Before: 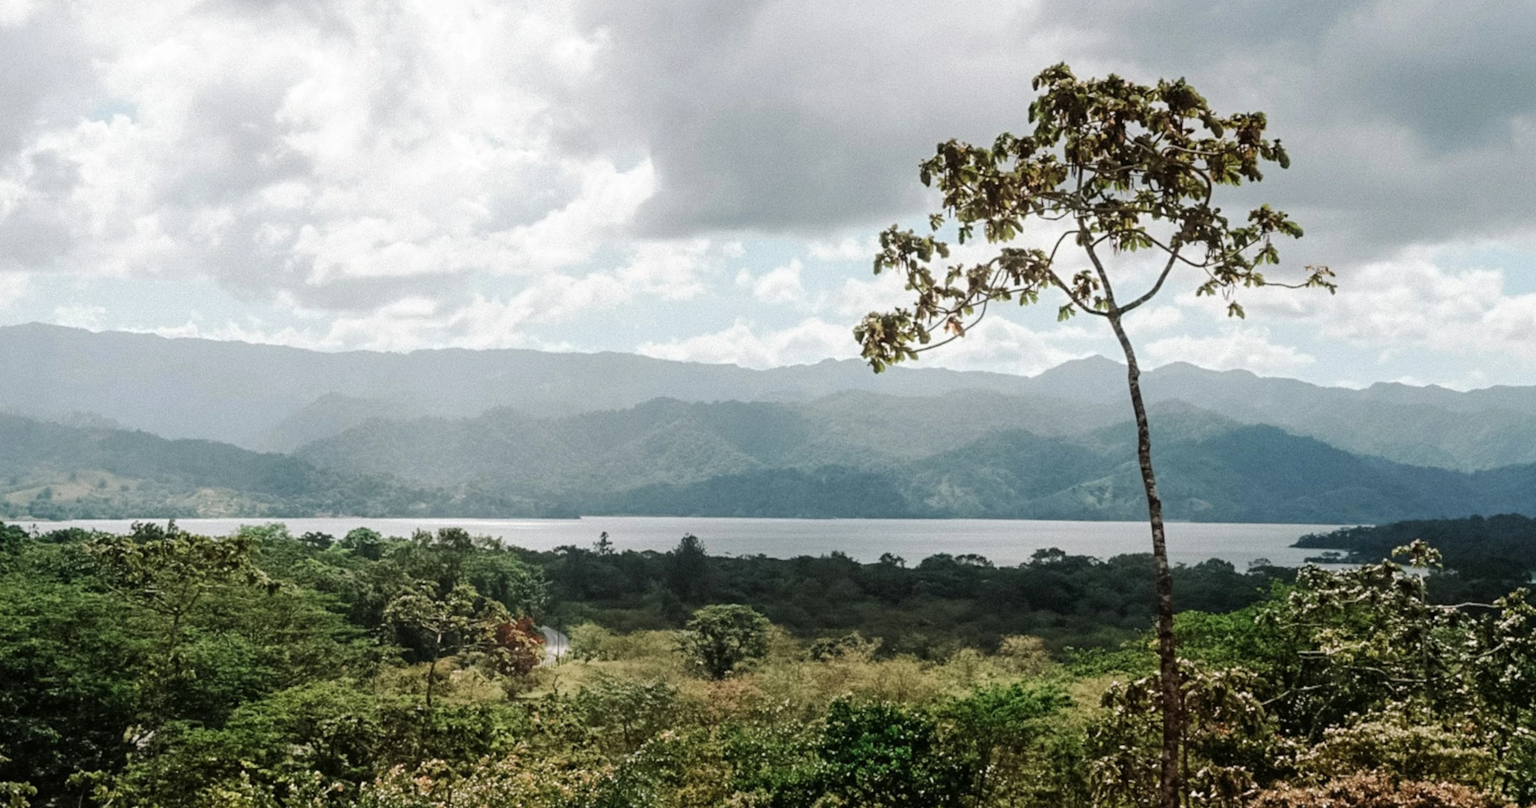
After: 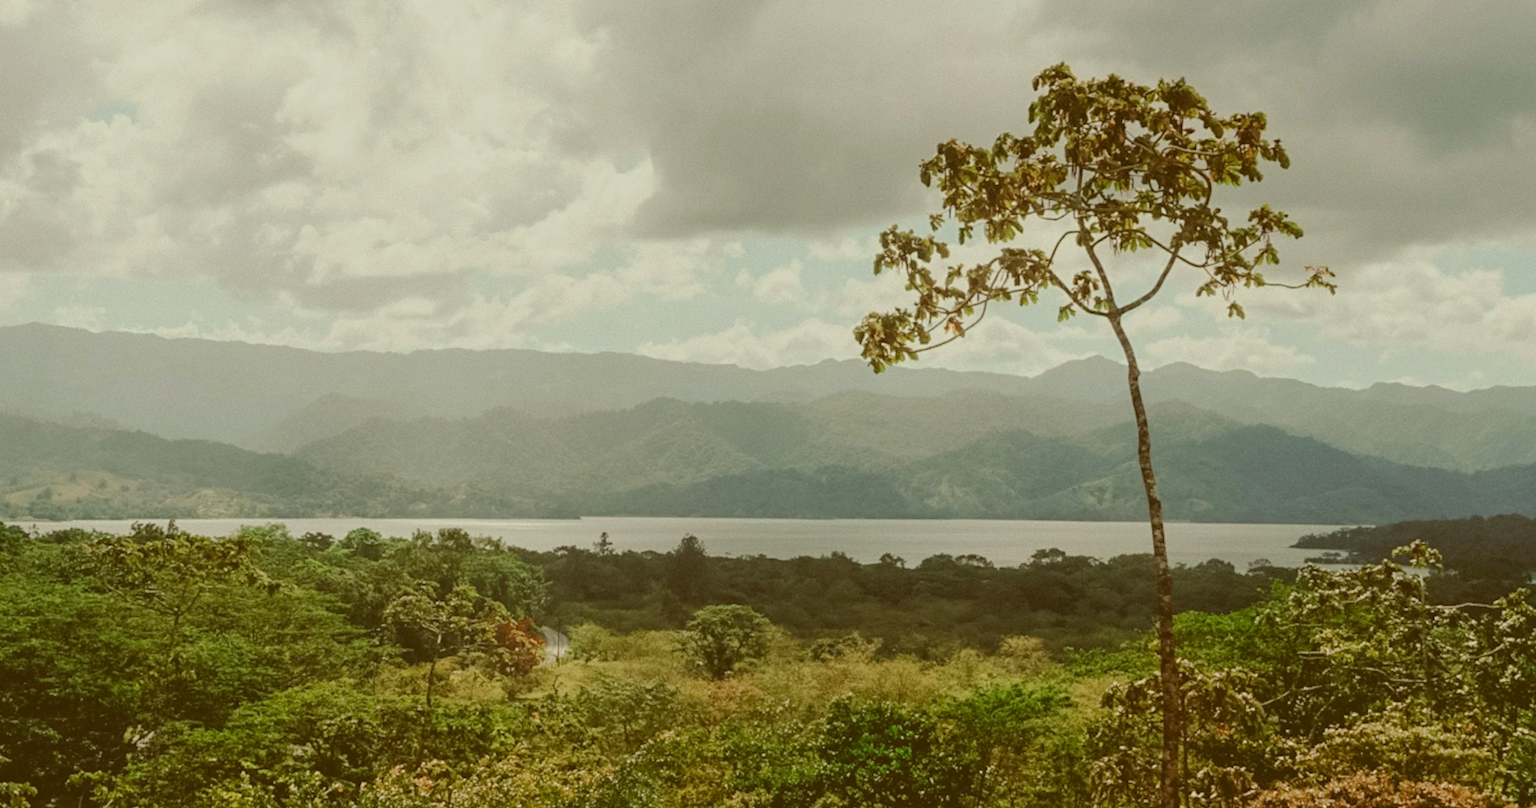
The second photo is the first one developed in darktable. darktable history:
contrast brightness saturation: contrast -0.295
color correction: highlights a* -5.21, highlights b* 9.8, shadows a* 9.22, shadows b* 24.43
